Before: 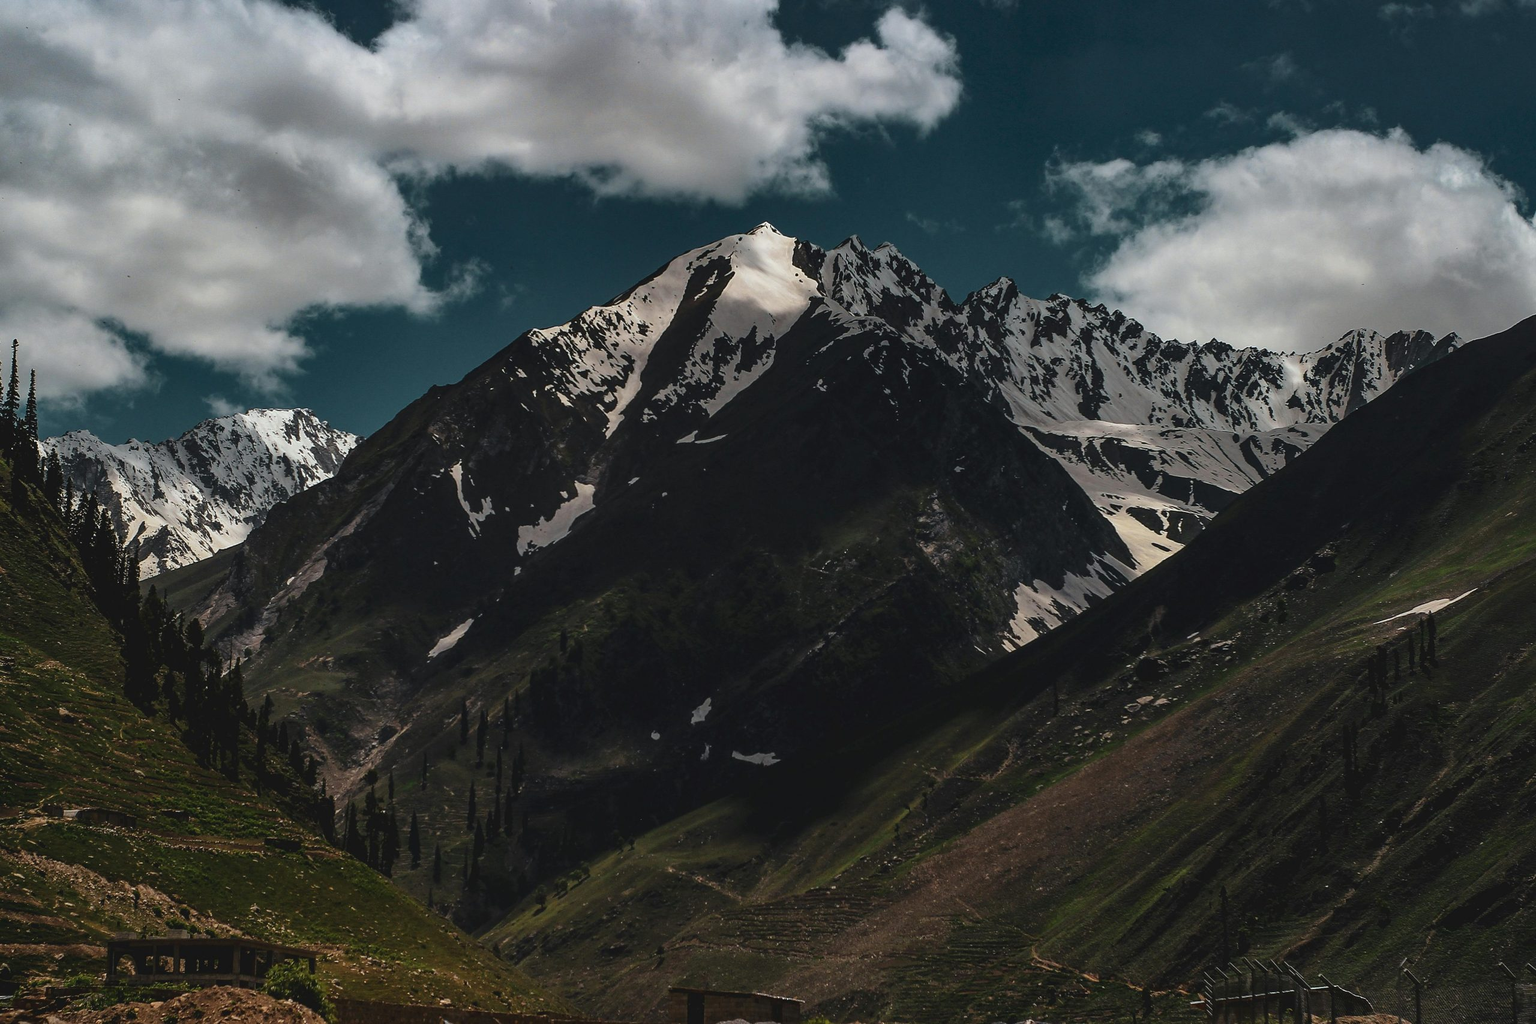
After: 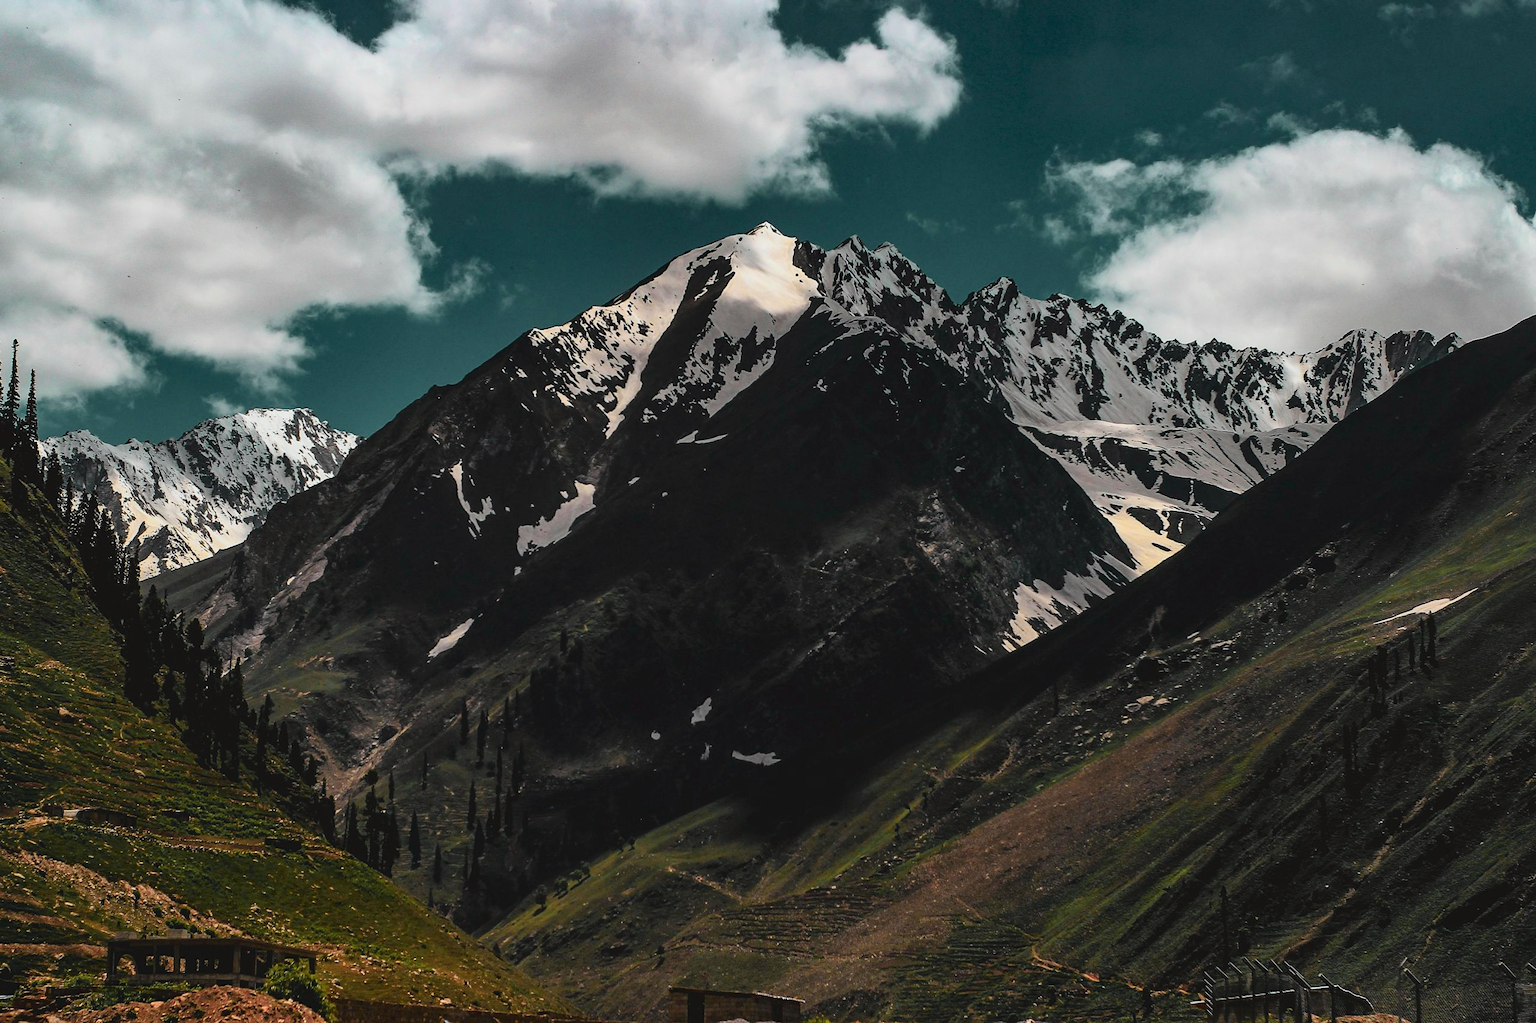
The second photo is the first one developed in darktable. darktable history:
color zones: curves: ch1 [(0.29, 0.492) (0.373, 0.185) (0.509, 0.481)]; ch2 [(0.25, 0.462) (0.749, 0.457)]
tone curve: curves: ch0 [(0, 0.005) (0.103, 0.097) (0.18, 0.22) (0.4, 0.485) (0.5, 0.612) (0.668, 0.787) (0.823, 0.894) (1, 0.971)]; ch1 [(0, 0) (0.172, 0.123) (0.324, 0.253) (0.396, 0.388) (0.478, 0.461) (0.499, 0.498) (0.522, 0.528) (0.609, 0.686) (0.704, 0.818) (1, 1)]; ch2 [(0, 0) (0.411, 0.424) (0.496, 0.501) (0.515, 0.514) (0.555, 0.585) (0.641, 0.69) (1, 1)], color space Lab, independent channels, preserve colors none
